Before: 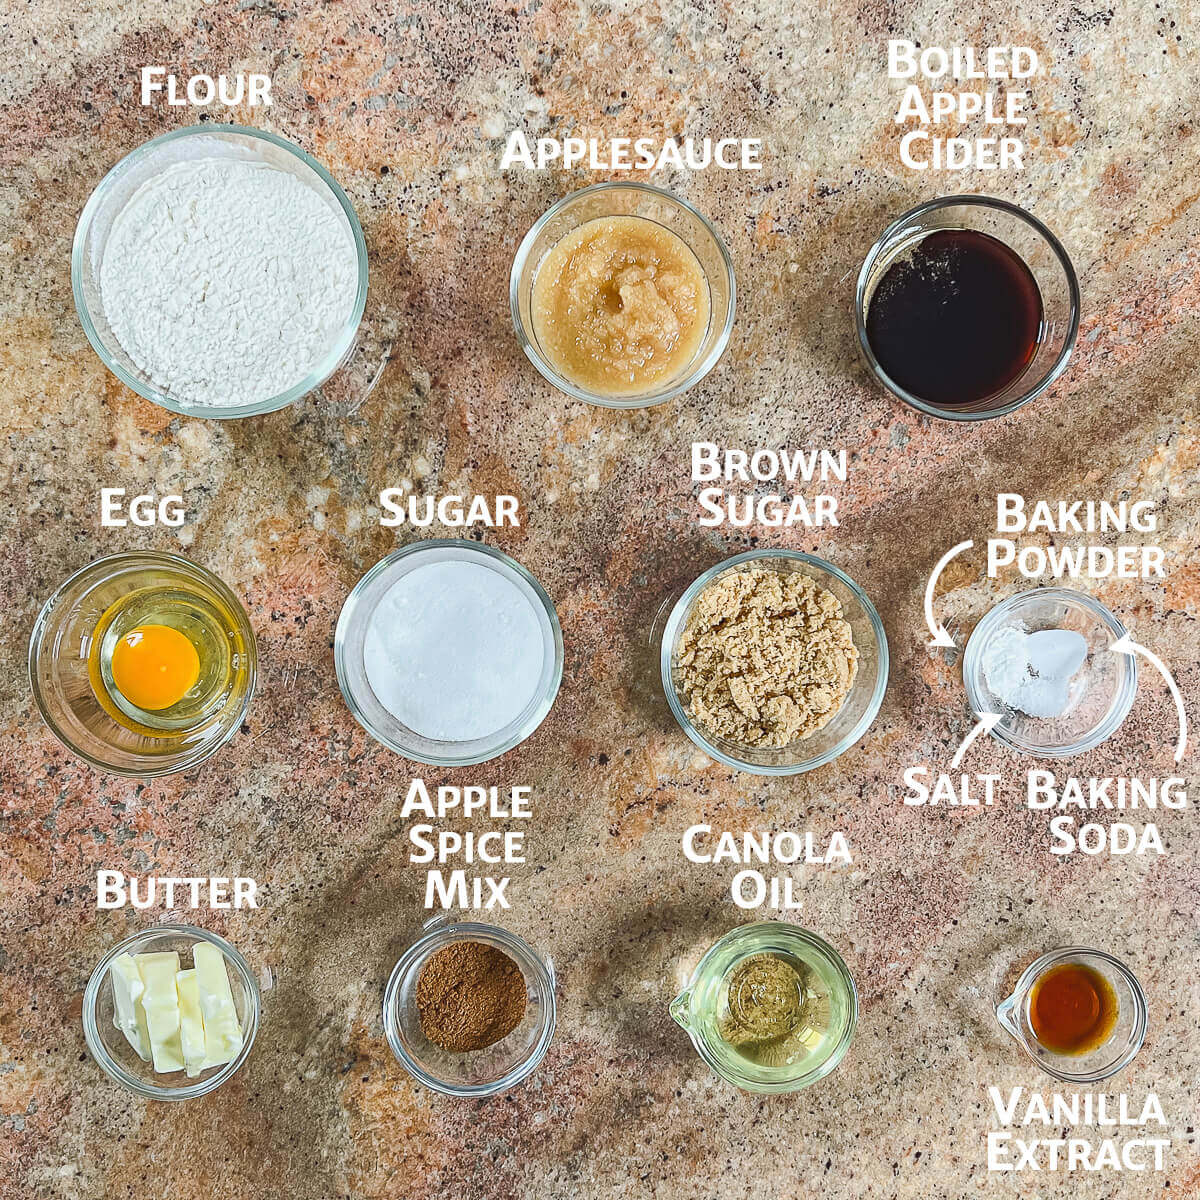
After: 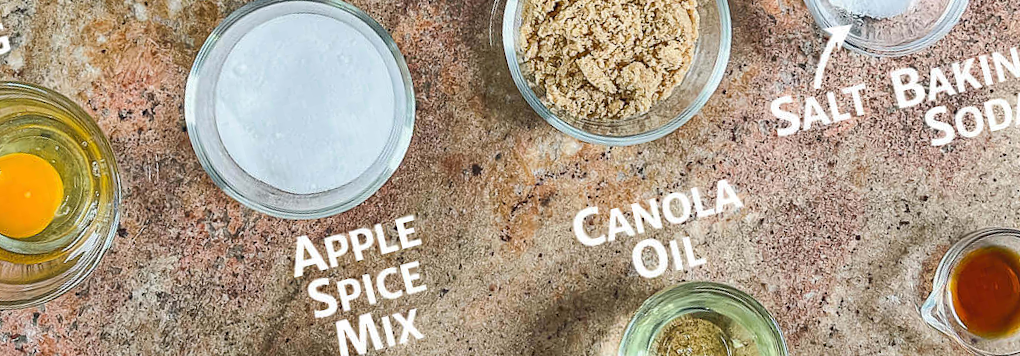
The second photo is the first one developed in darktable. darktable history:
crop and rotate: left 13.306%, top 48.129%, bottom 2.928%
rotate and perspective: rotation -14.8°, crop left 0.1, crop right 0.903, crop top 0.25, crop bottom 0.748
